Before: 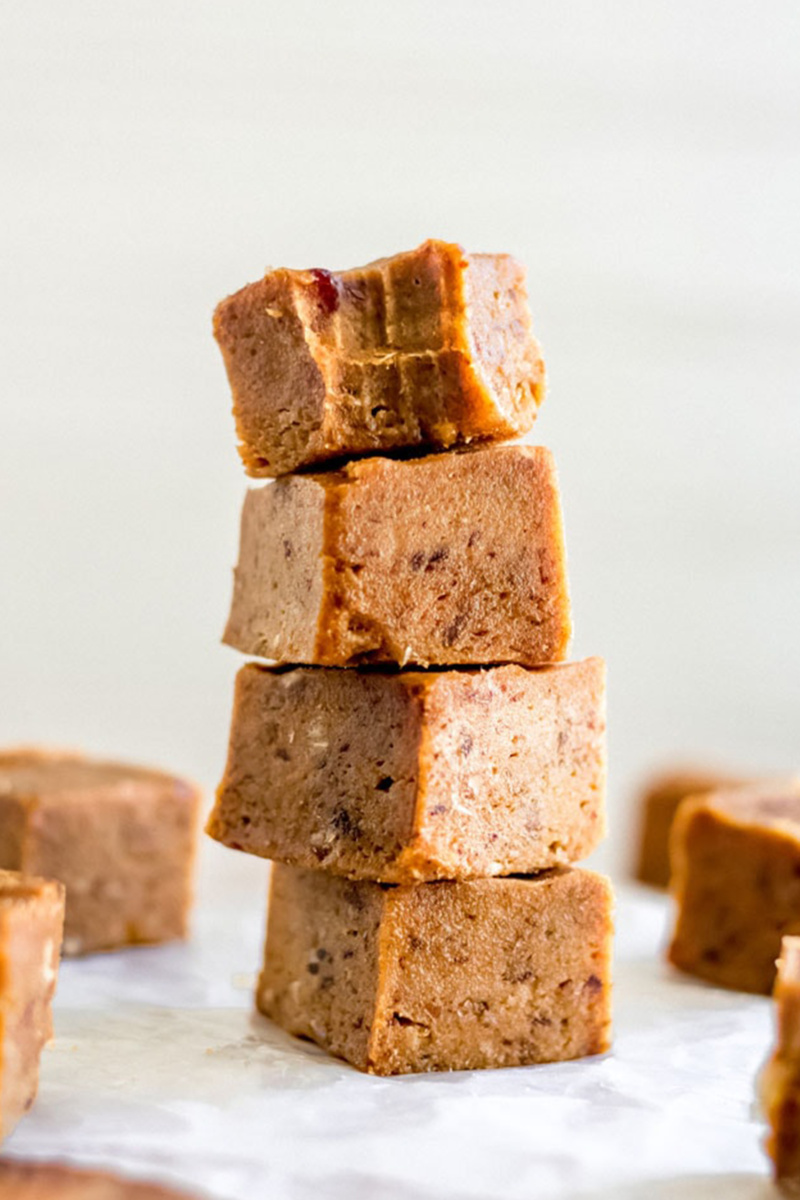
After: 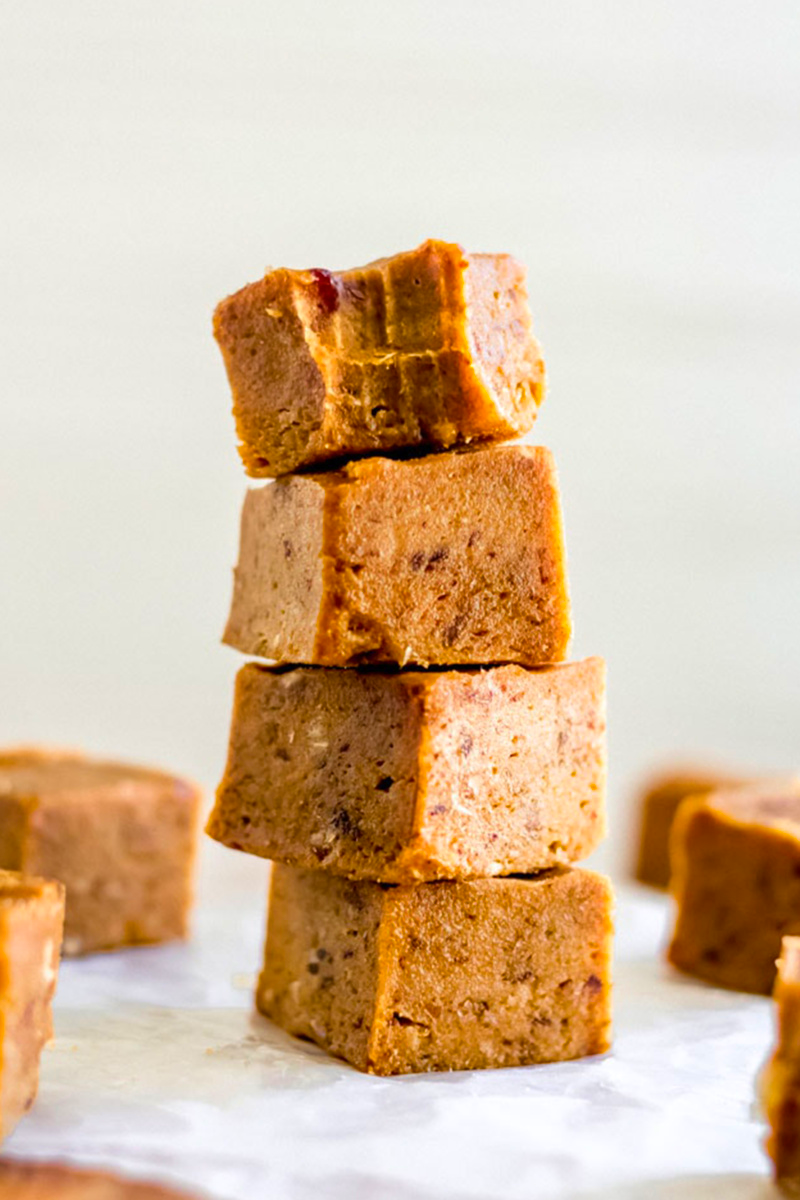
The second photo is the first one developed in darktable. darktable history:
color balance rgb: perceptual saturation grading › global saturation 4.185%, global vibrance 39.212%
